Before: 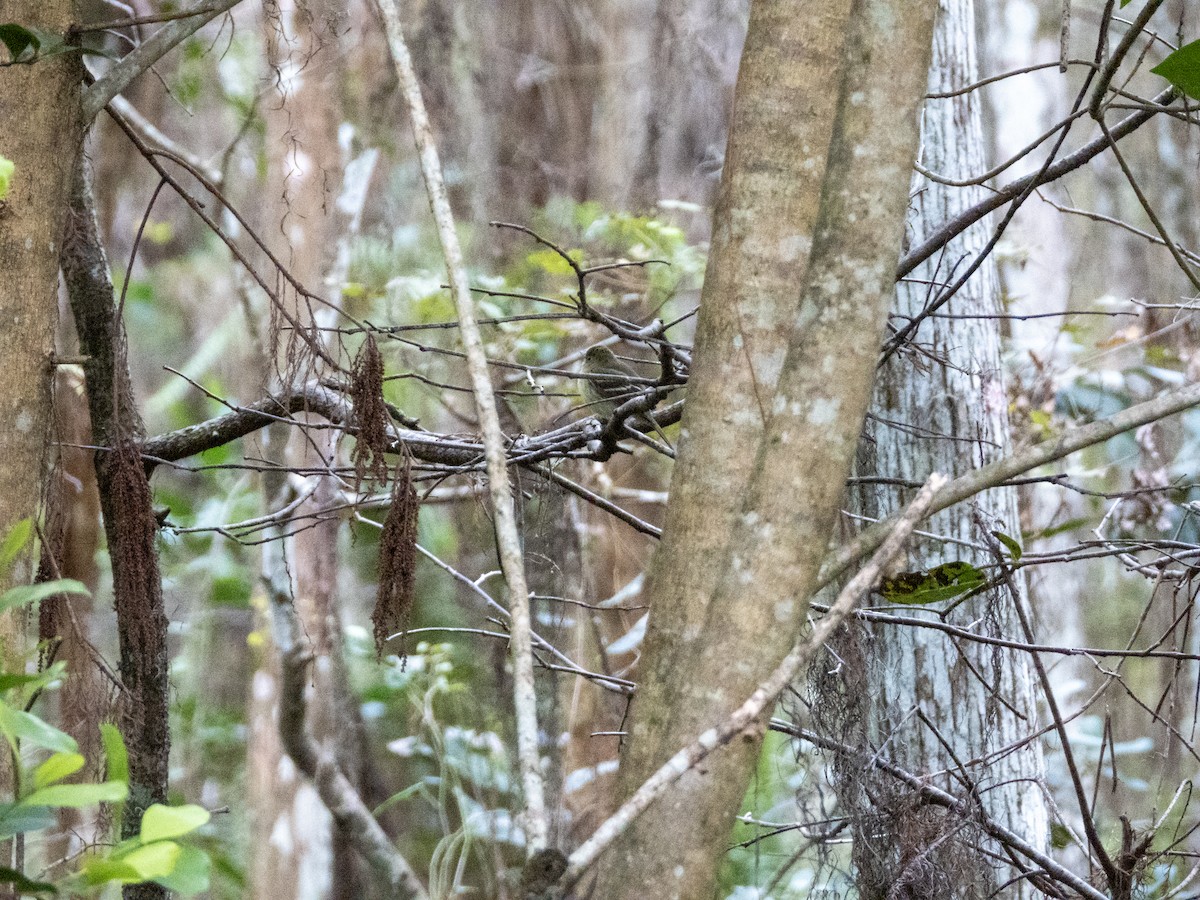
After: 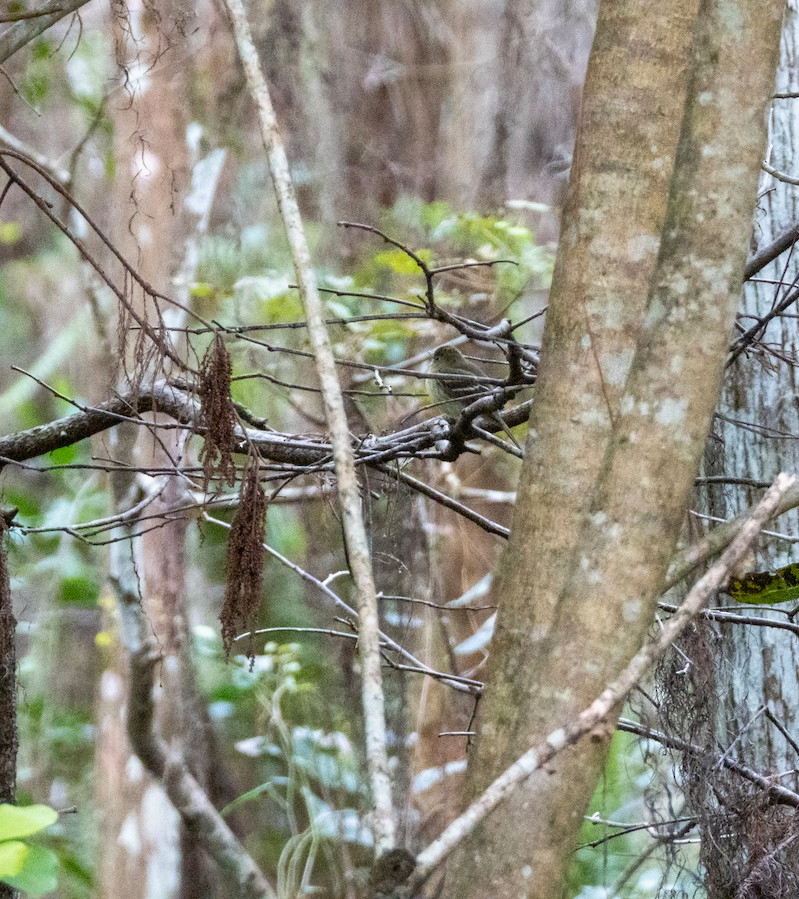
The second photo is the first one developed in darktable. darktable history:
crop and rotate: left 12.673%, right 20.66%
exposure: exposure -0.048 EV, compensate highlight preservation false
